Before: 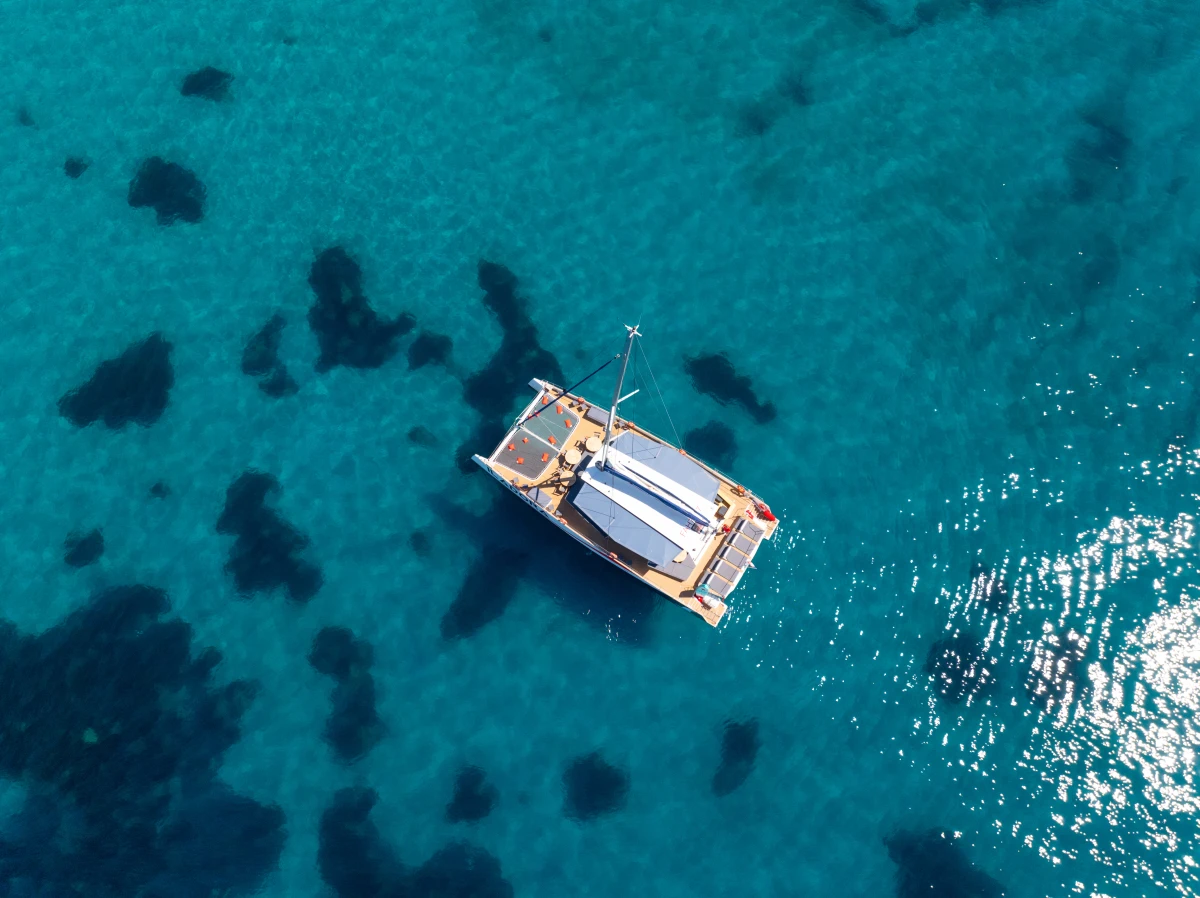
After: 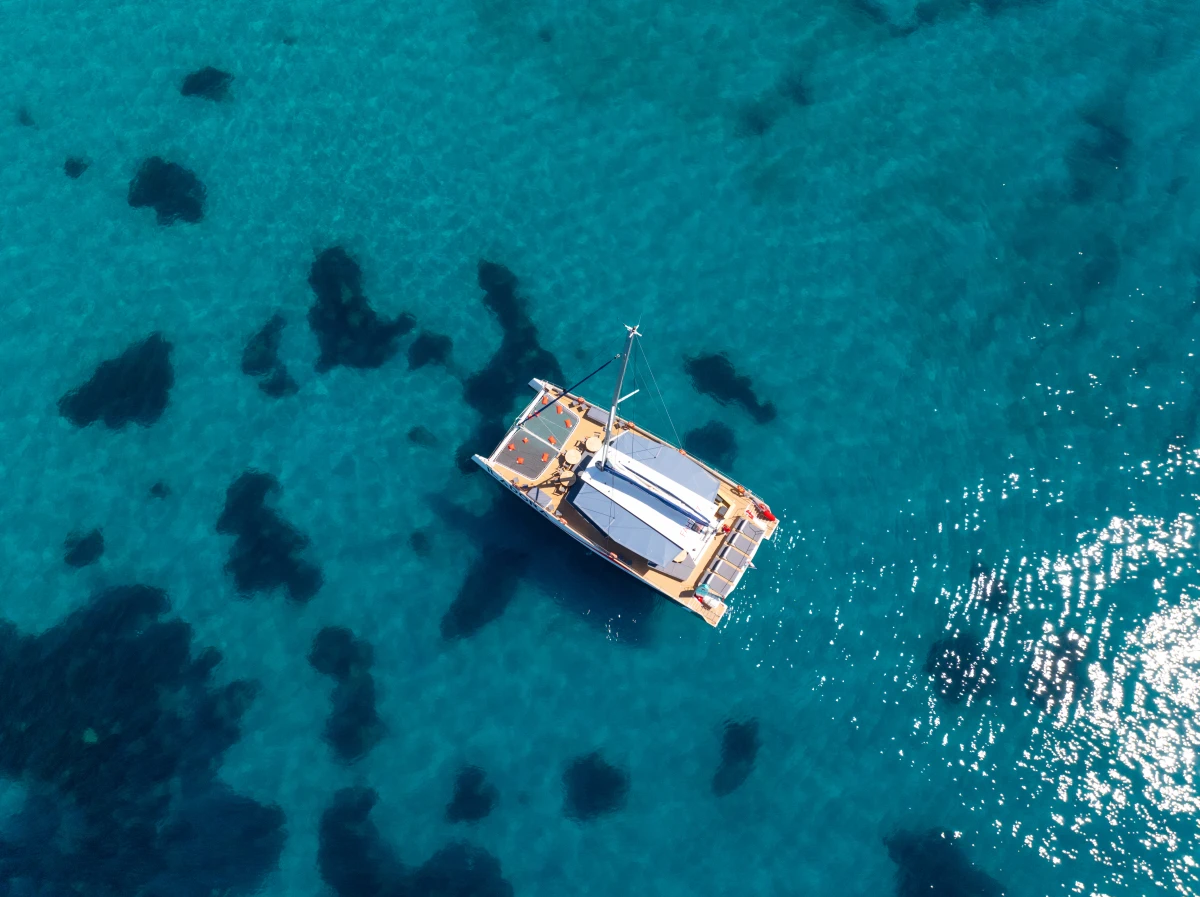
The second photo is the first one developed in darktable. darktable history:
crop and rotate: top 0.016%, bottom 0.016%
